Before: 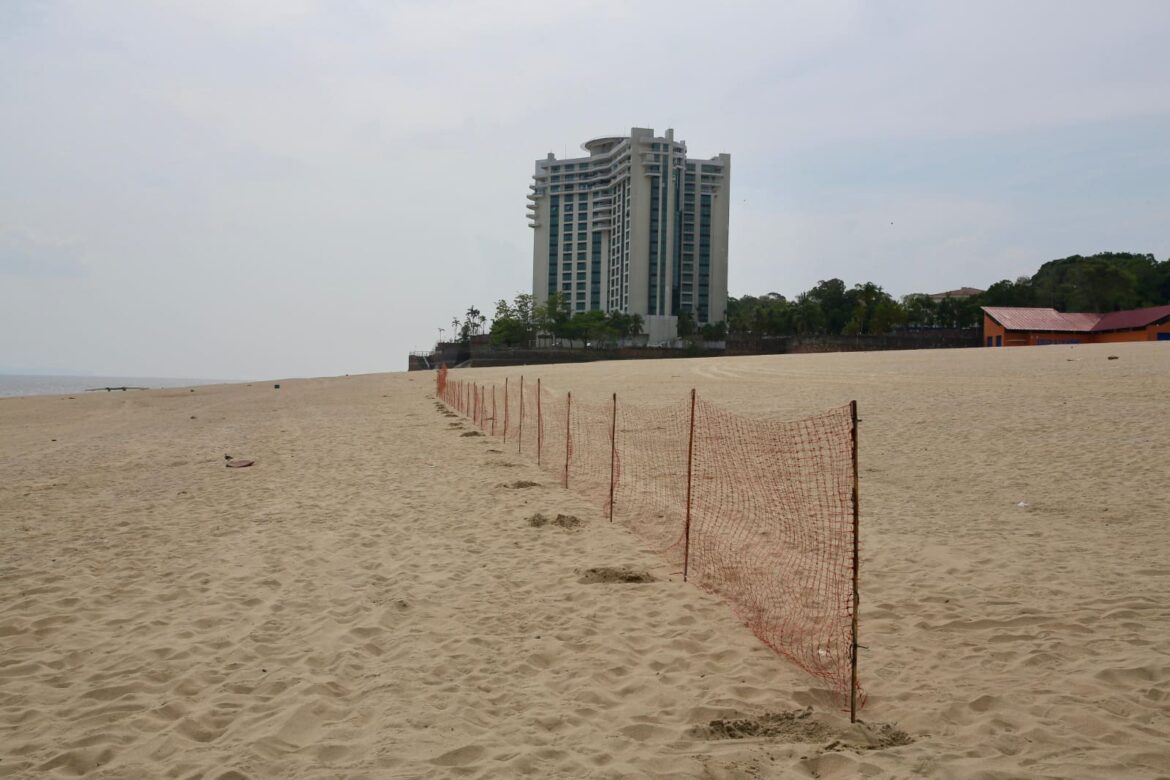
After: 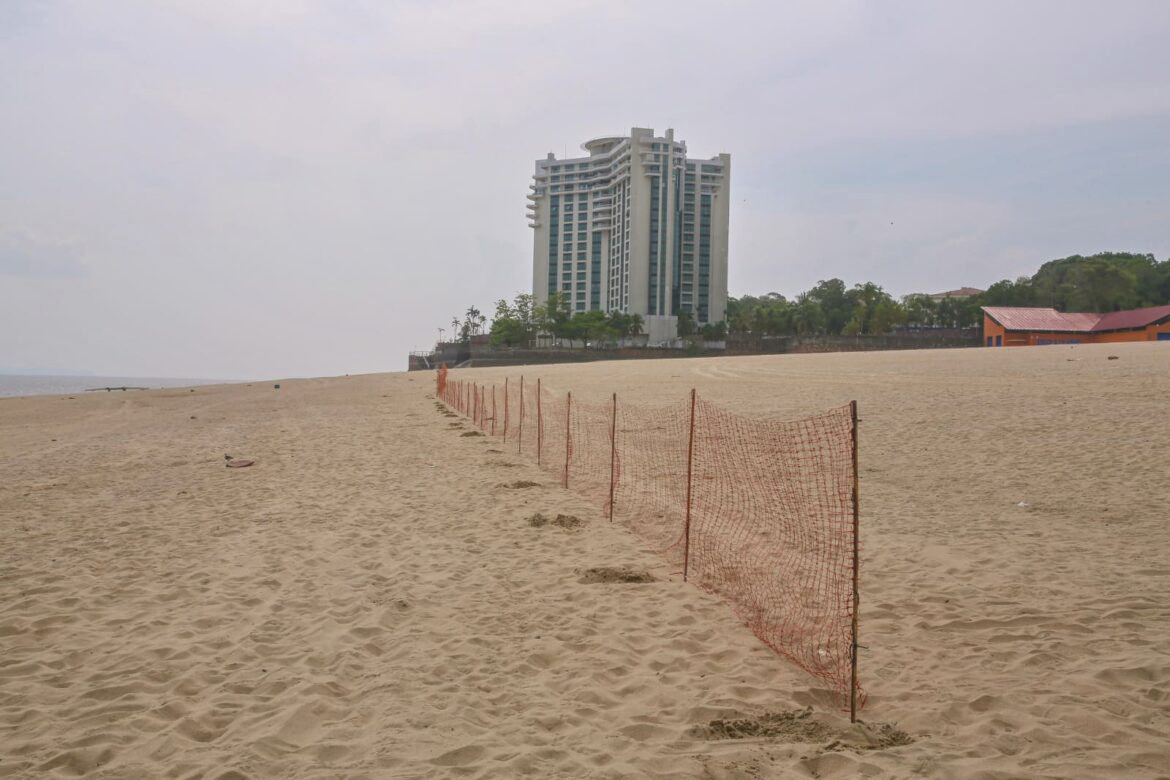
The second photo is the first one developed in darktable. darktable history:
local contrast: highlights 71%, shadows 14%, midtone range 0.196
color correction: highlights a* 3.11, highlights b* -1.21, shadows a* -0.109, shadows b* 2.59, saturation 0.982
tone equalizer: edges refinement/feathering 500, mask exposure compensation -1.57 EV, preserve details no
